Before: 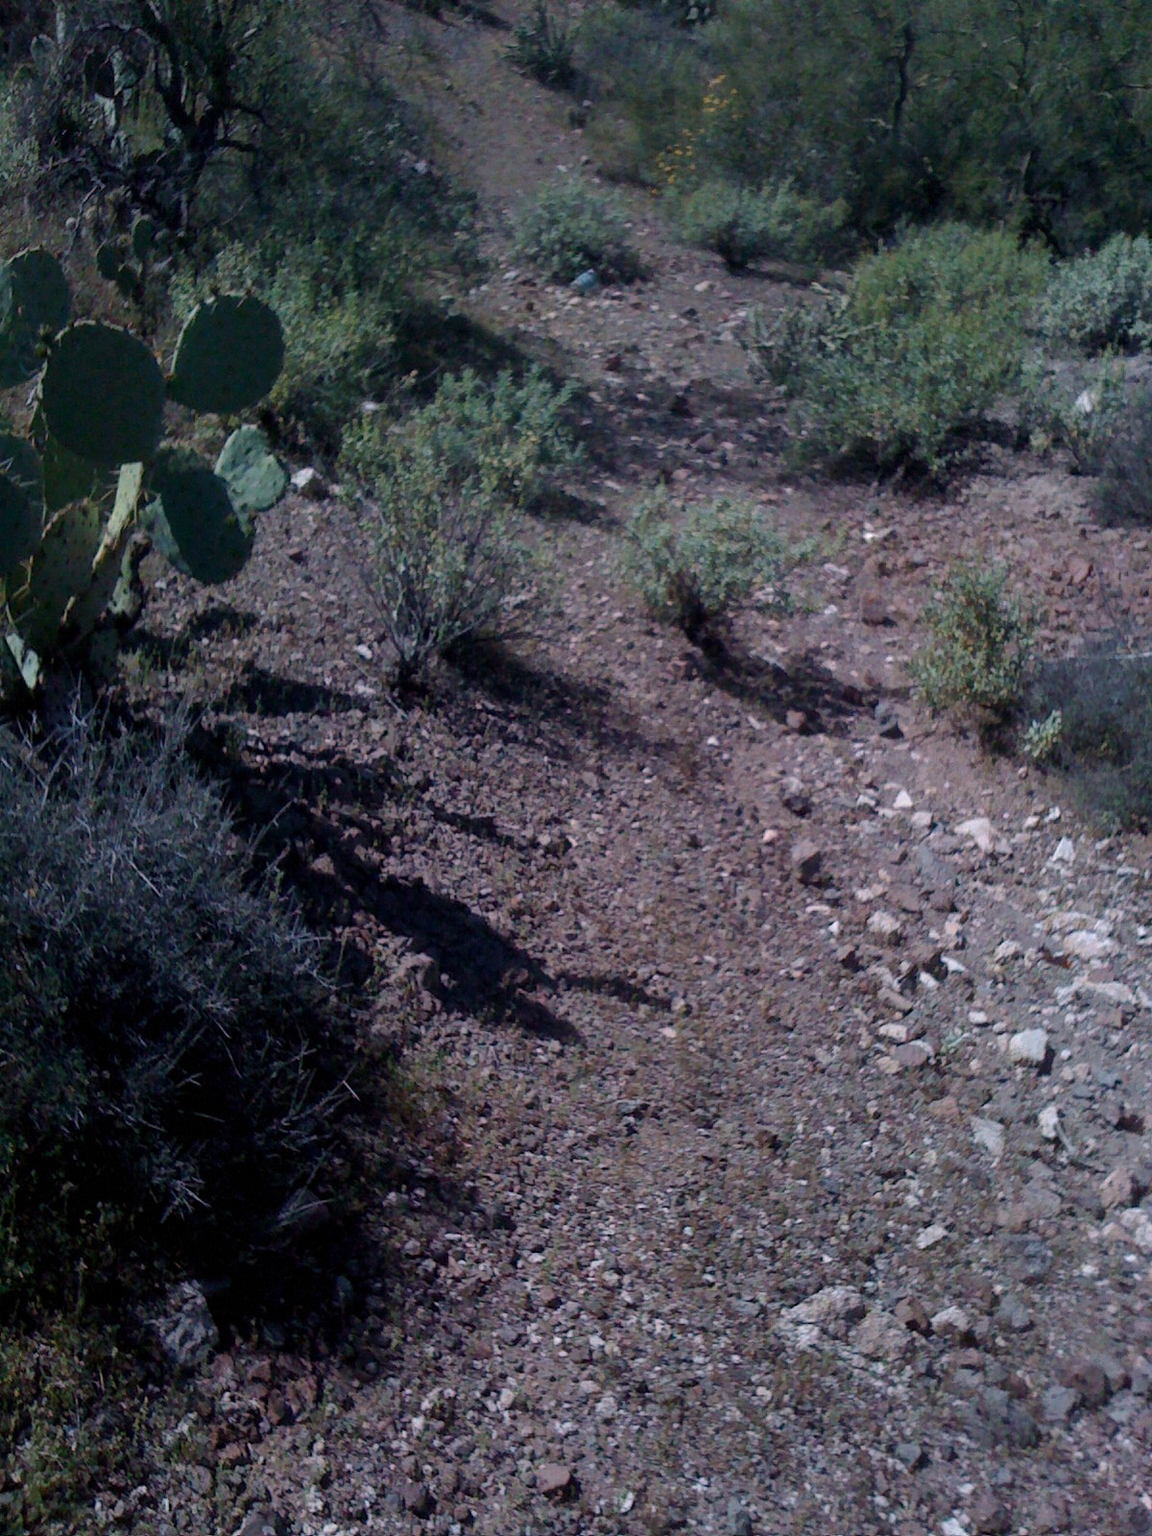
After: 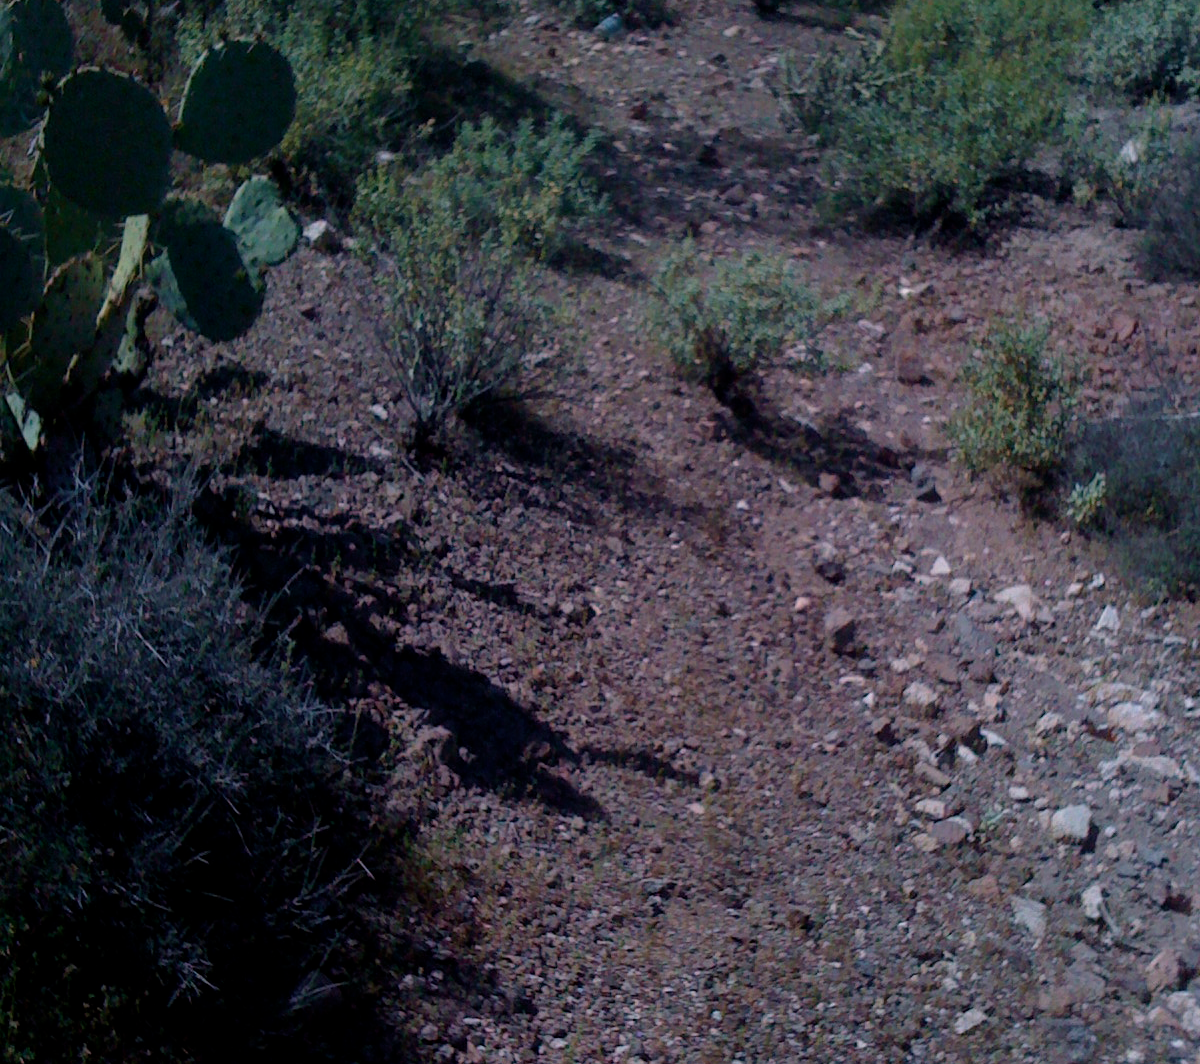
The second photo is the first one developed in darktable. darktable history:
crop: top 16.727%, bottom 16.727%
exposure: exposure -0.462 EV, compensate highlight preservation false
velvia: on, module defaults
